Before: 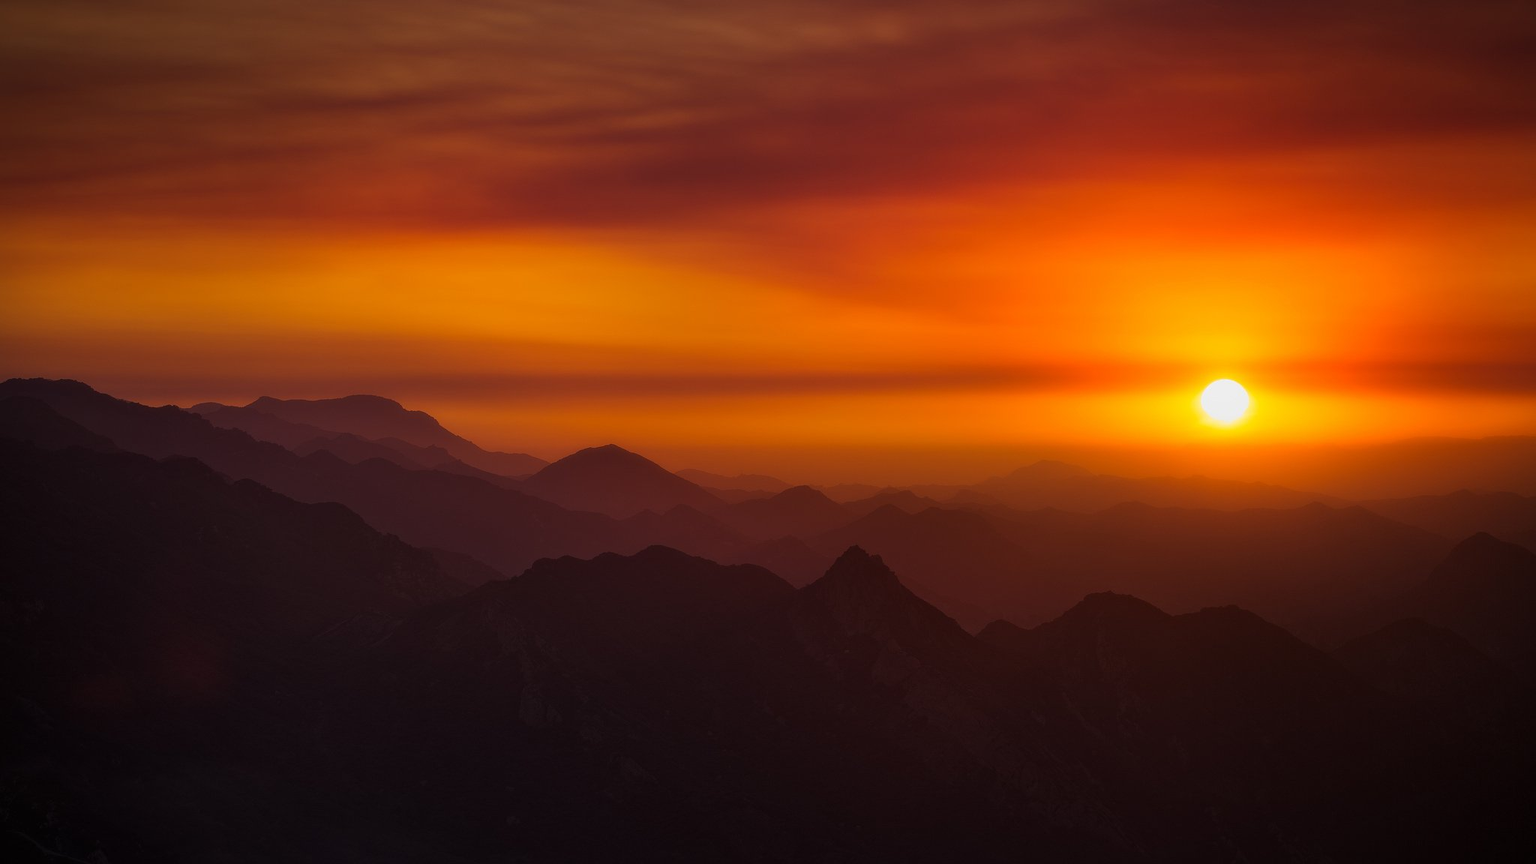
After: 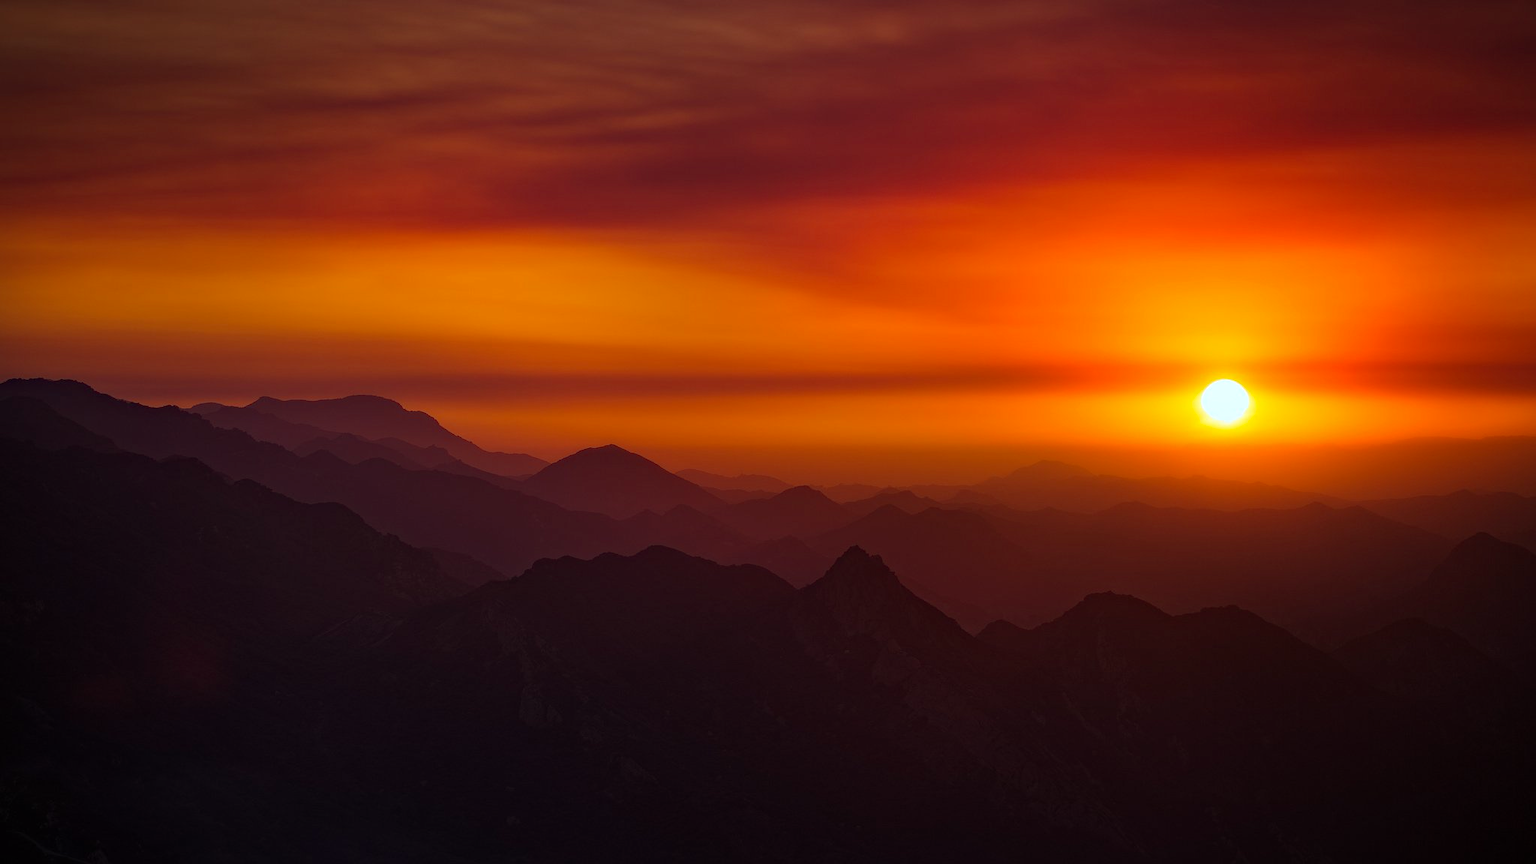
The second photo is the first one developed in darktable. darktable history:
haze removal: strength 0.283, distance 0.243, compatibility mode true, adaptive false
